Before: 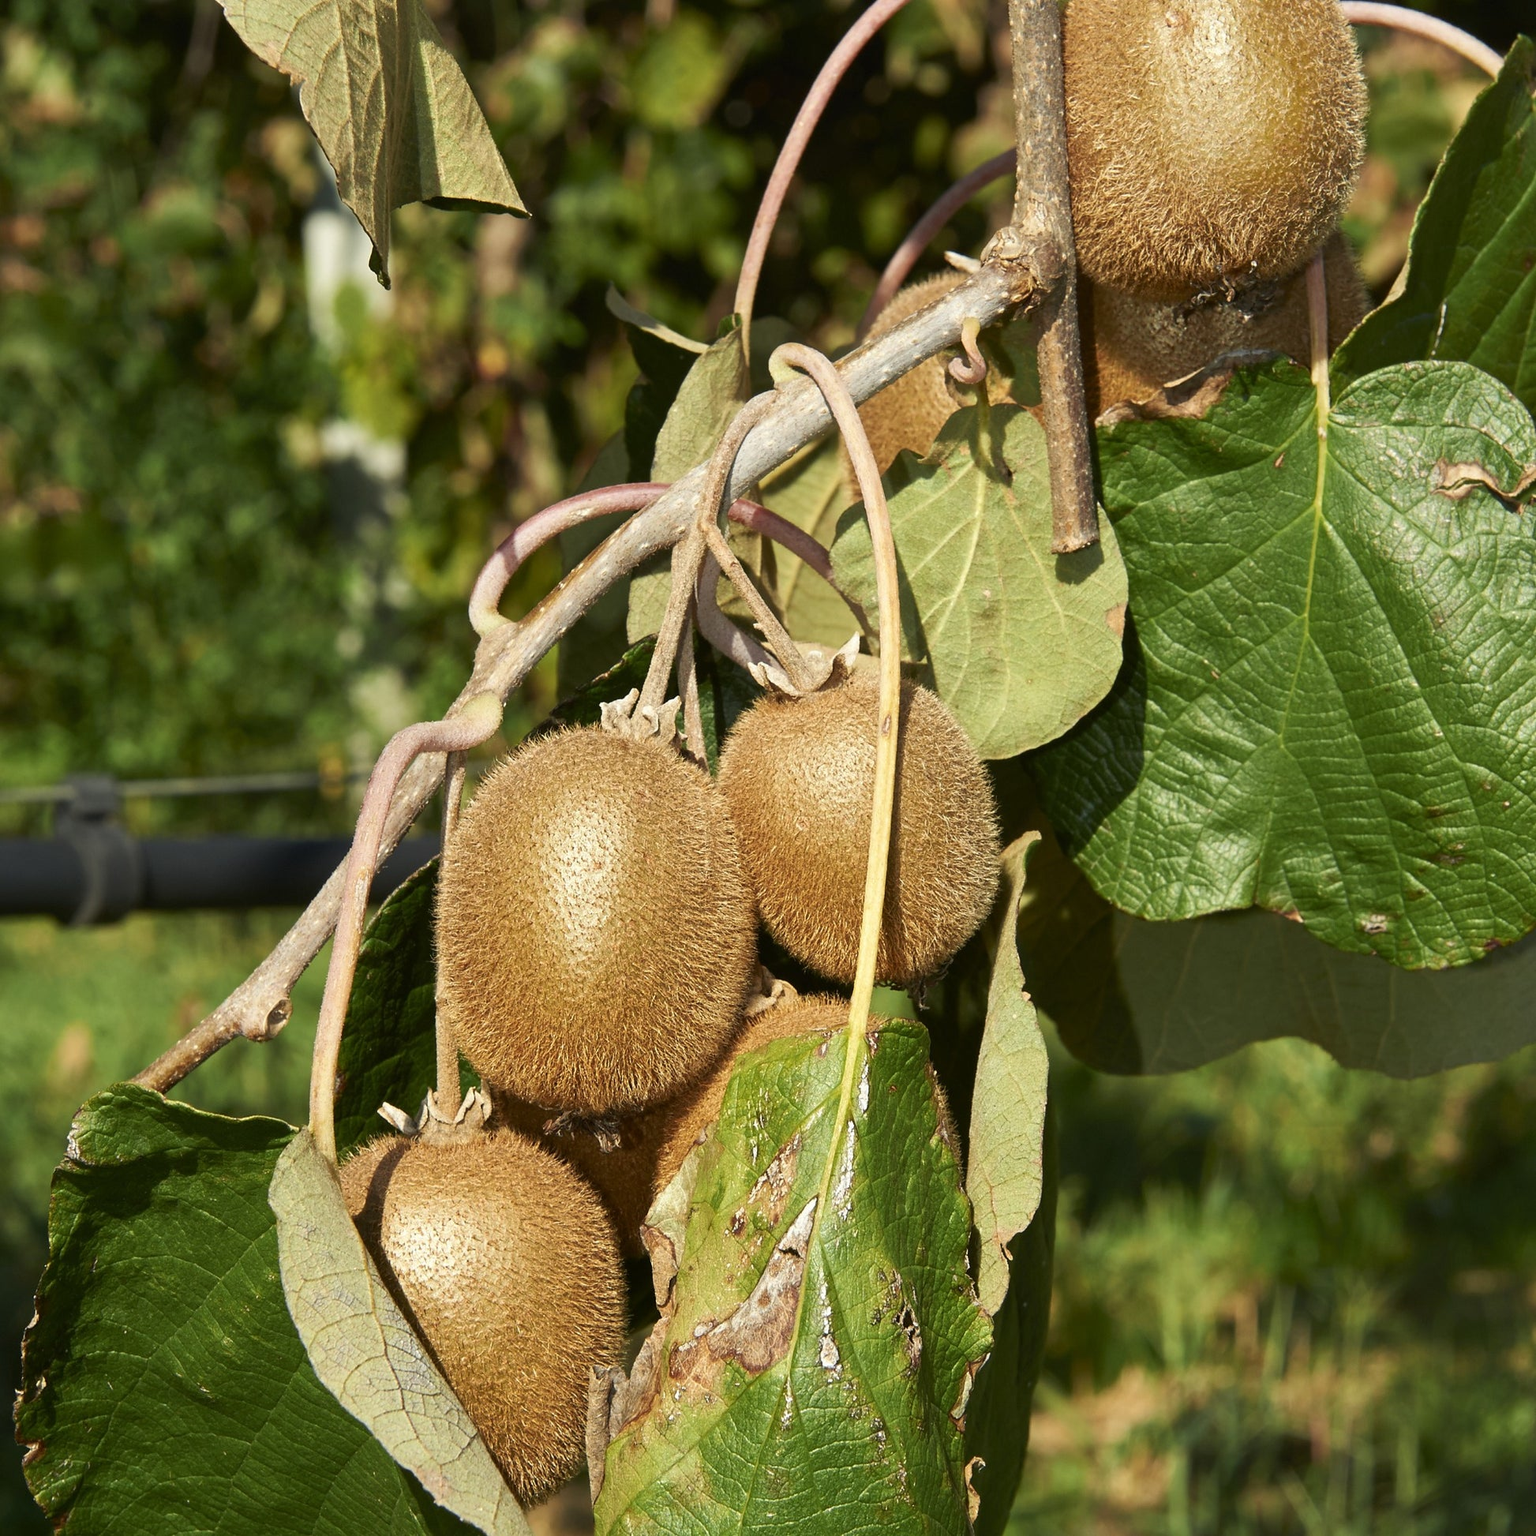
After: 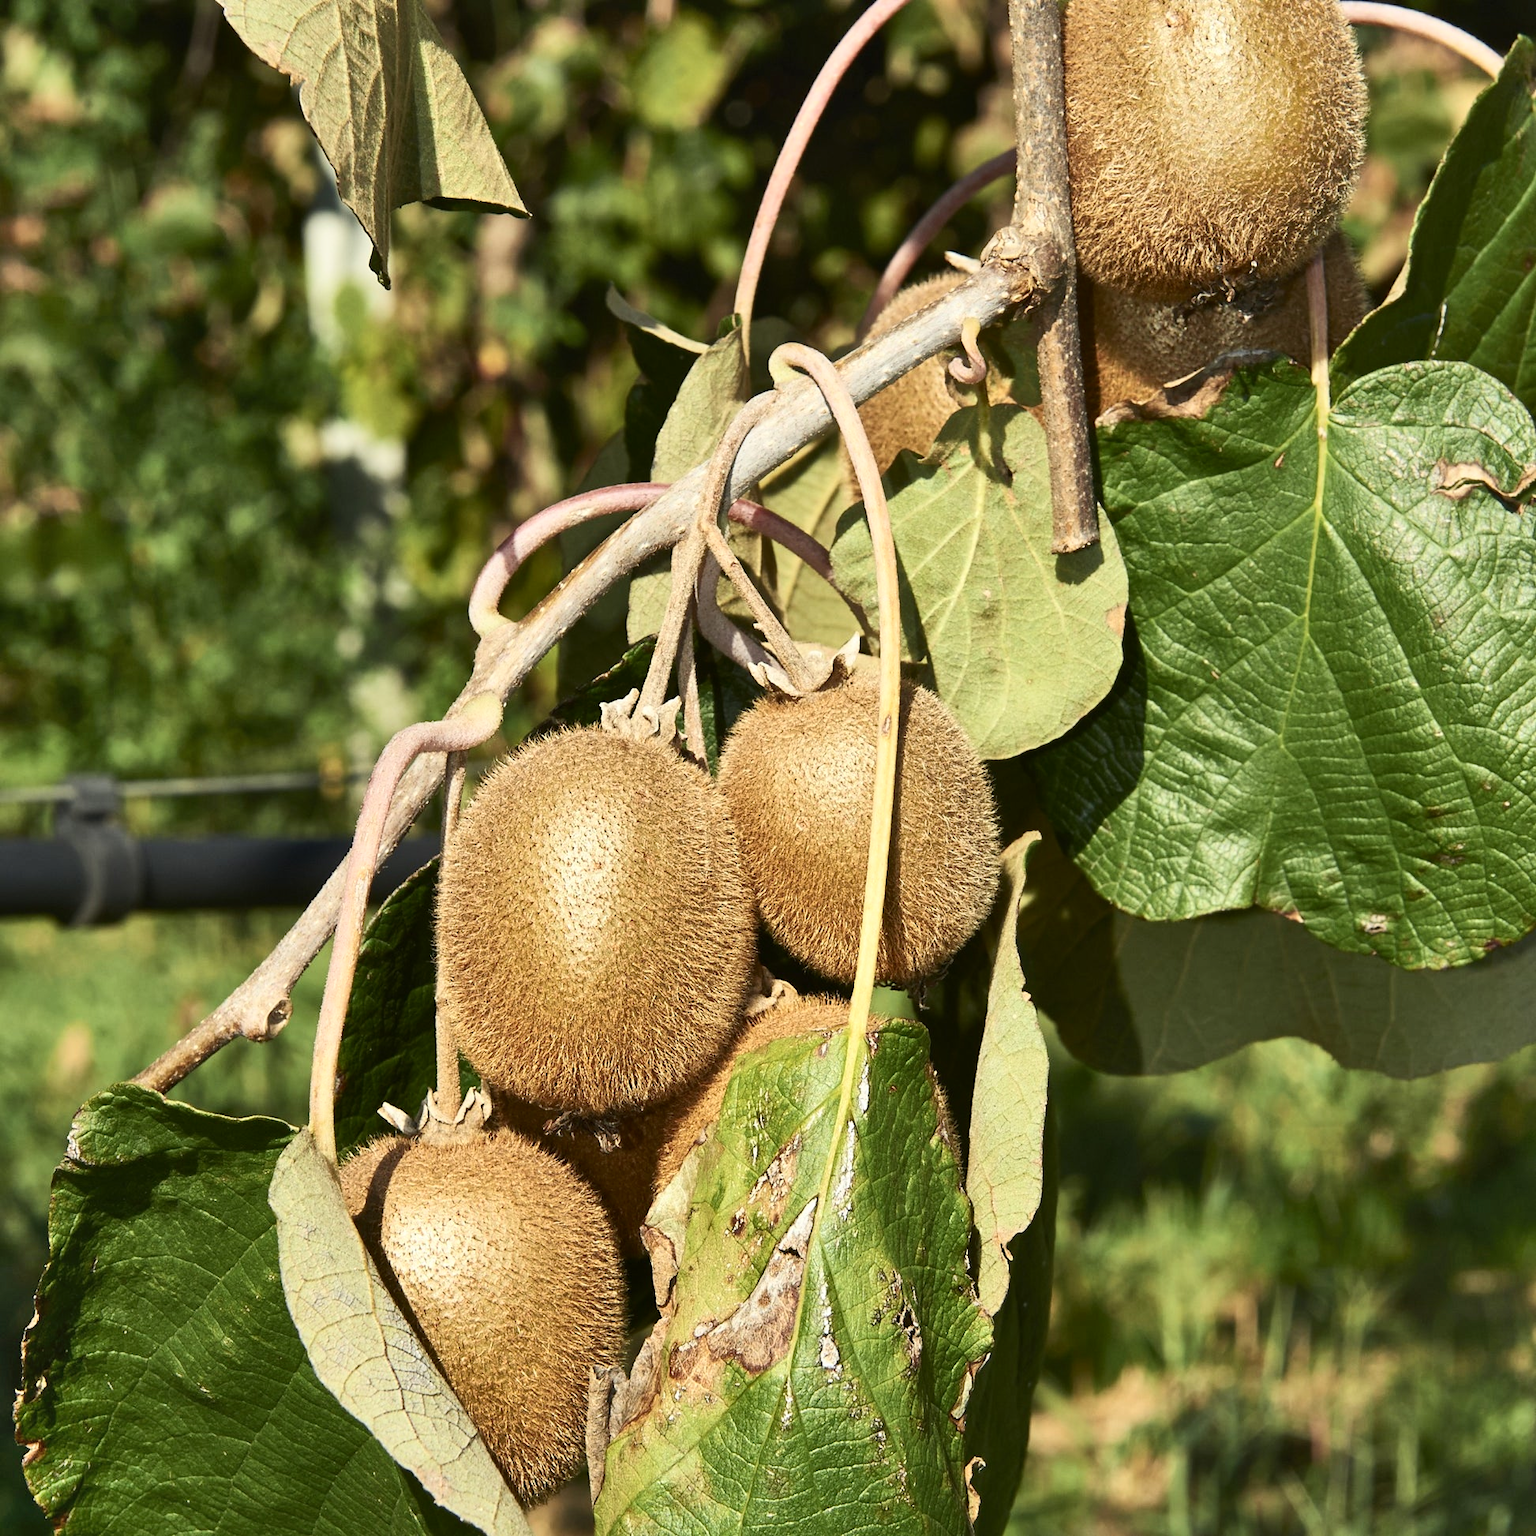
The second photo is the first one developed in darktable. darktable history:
contrast brightness saturation: contrast 0.237, brightness 0.093
shadows and highlights: shadows 59.09, soften with gaussian
